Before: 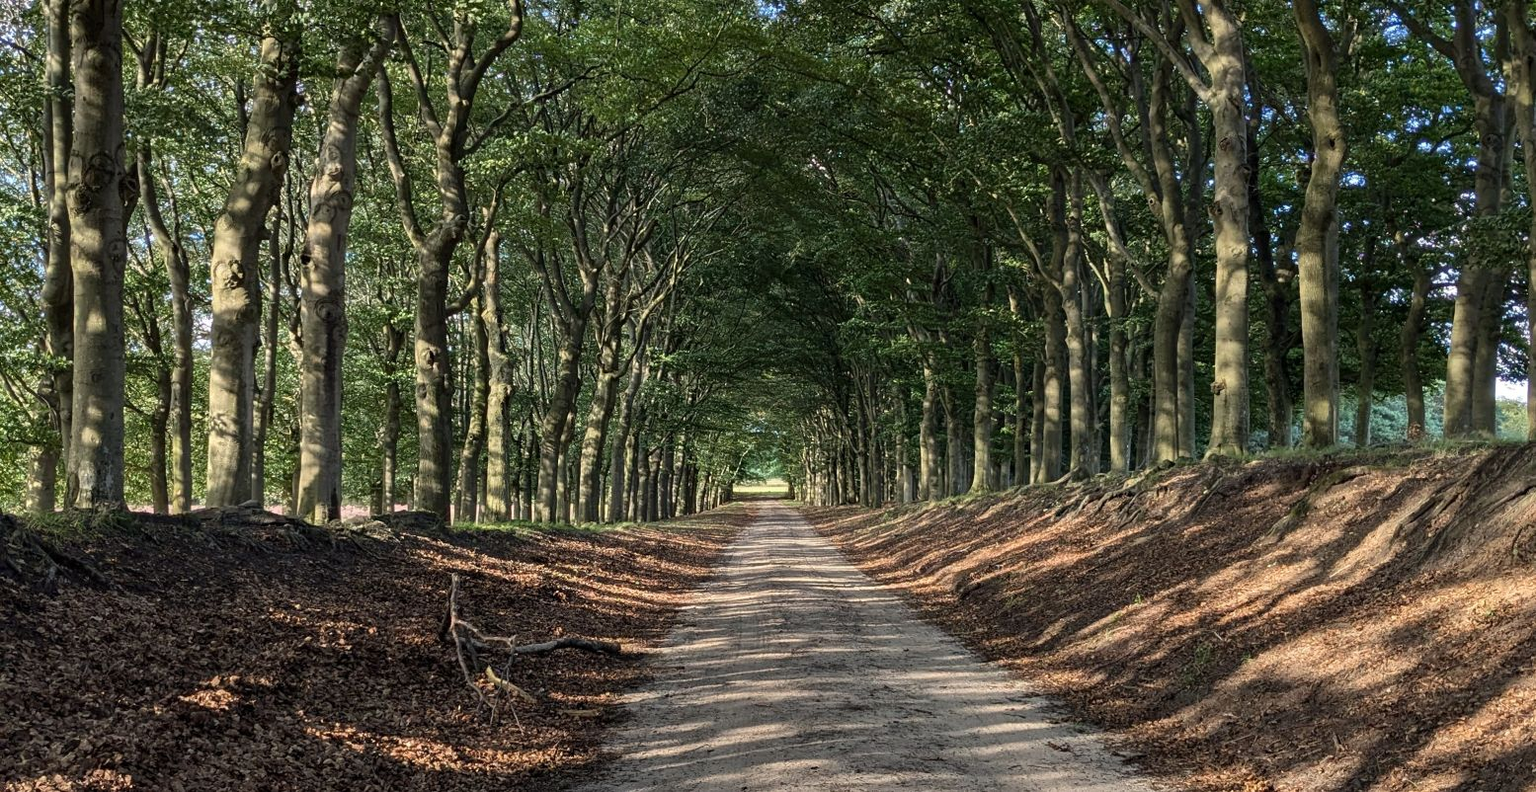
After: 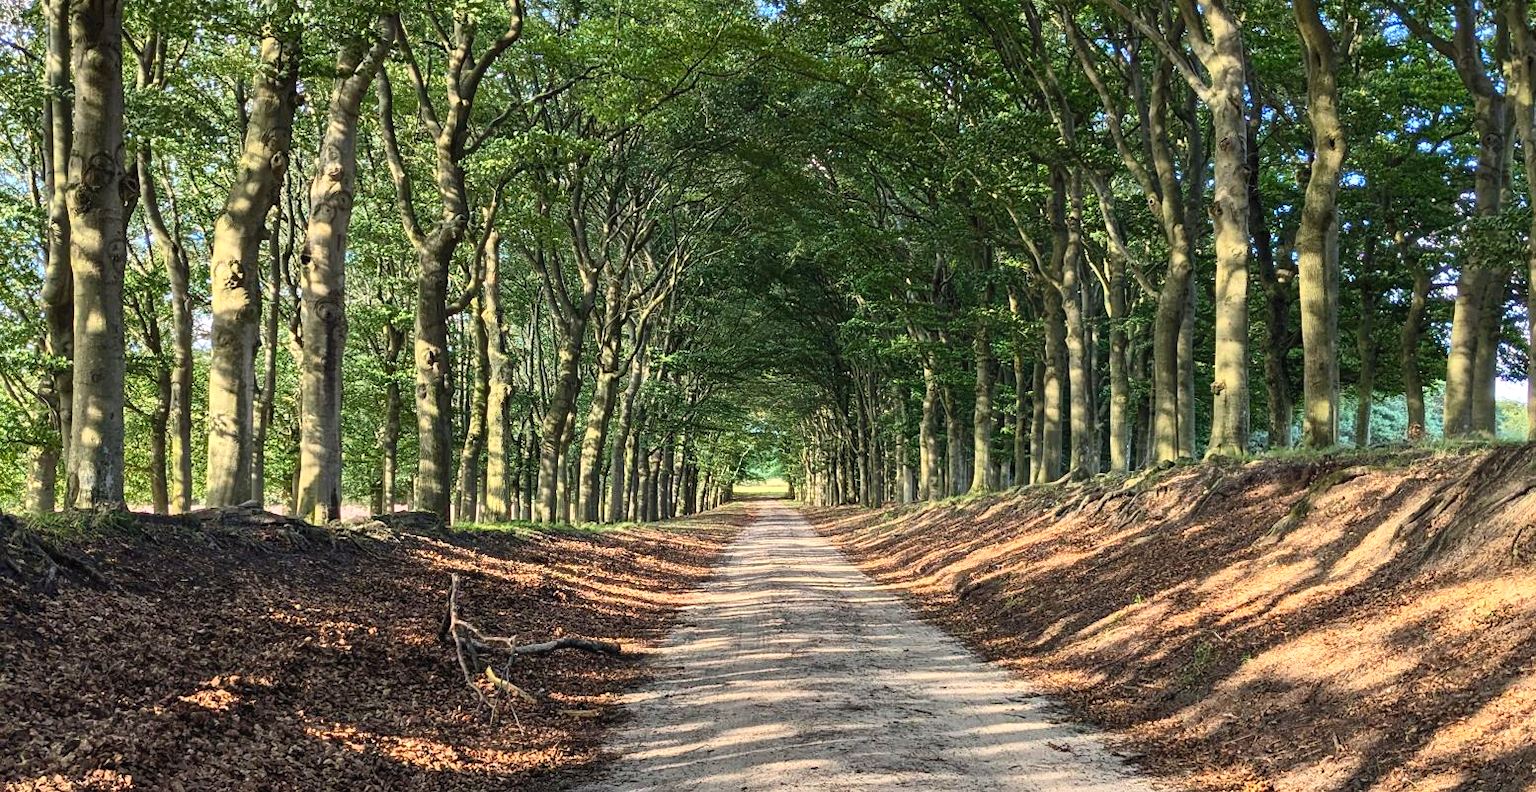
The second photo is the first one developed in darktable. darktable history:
contrast brightness saturation: contrast 0.236, brightness 0.248, saturation 0.381
exposure: black level correction 0, exposure 0.2 EV, compensate highlight preservation false
